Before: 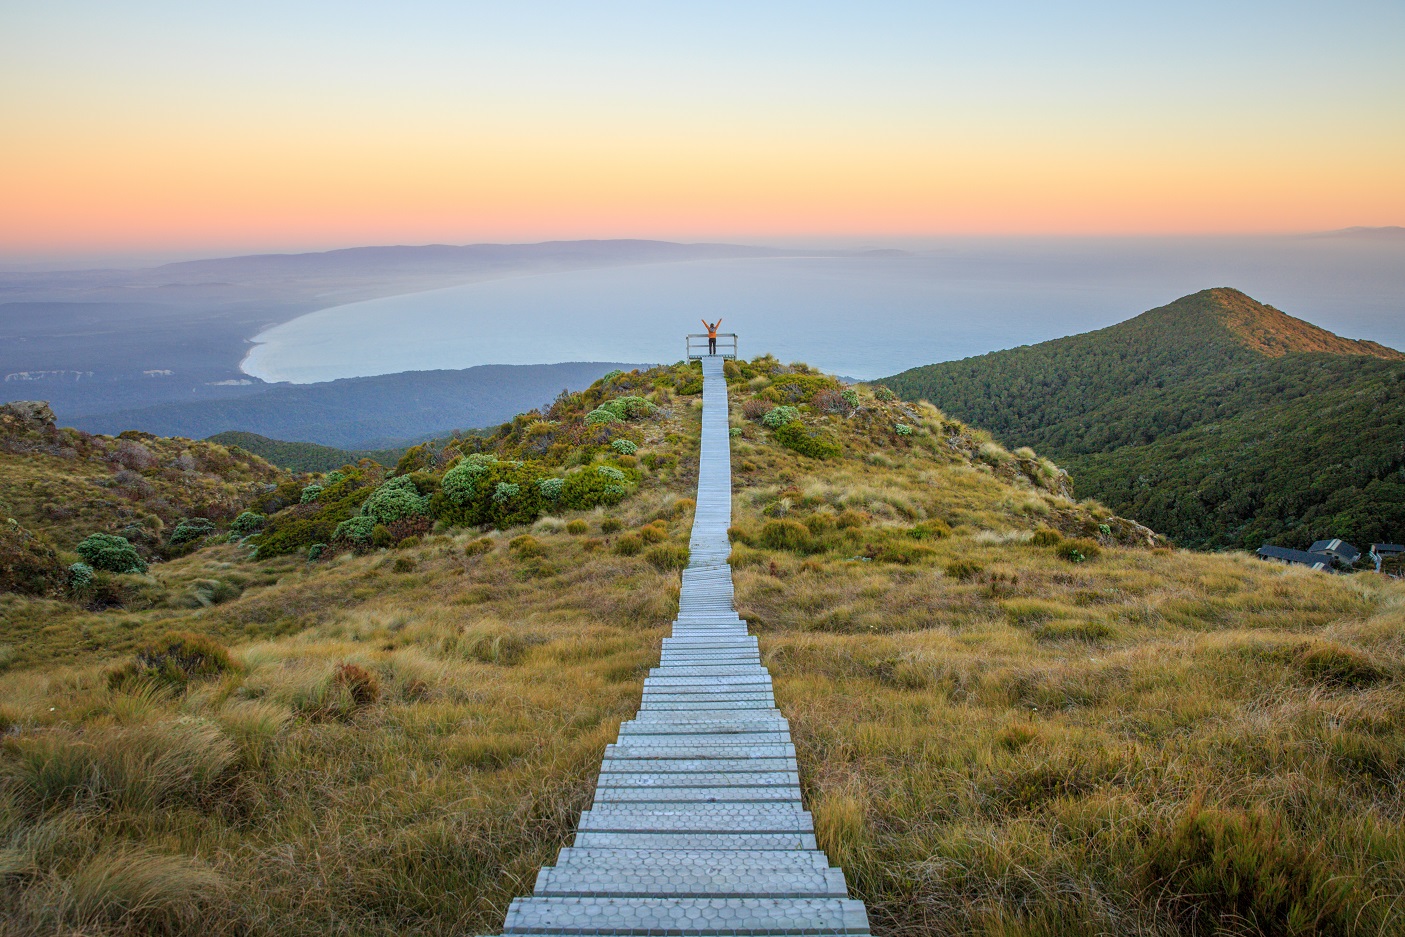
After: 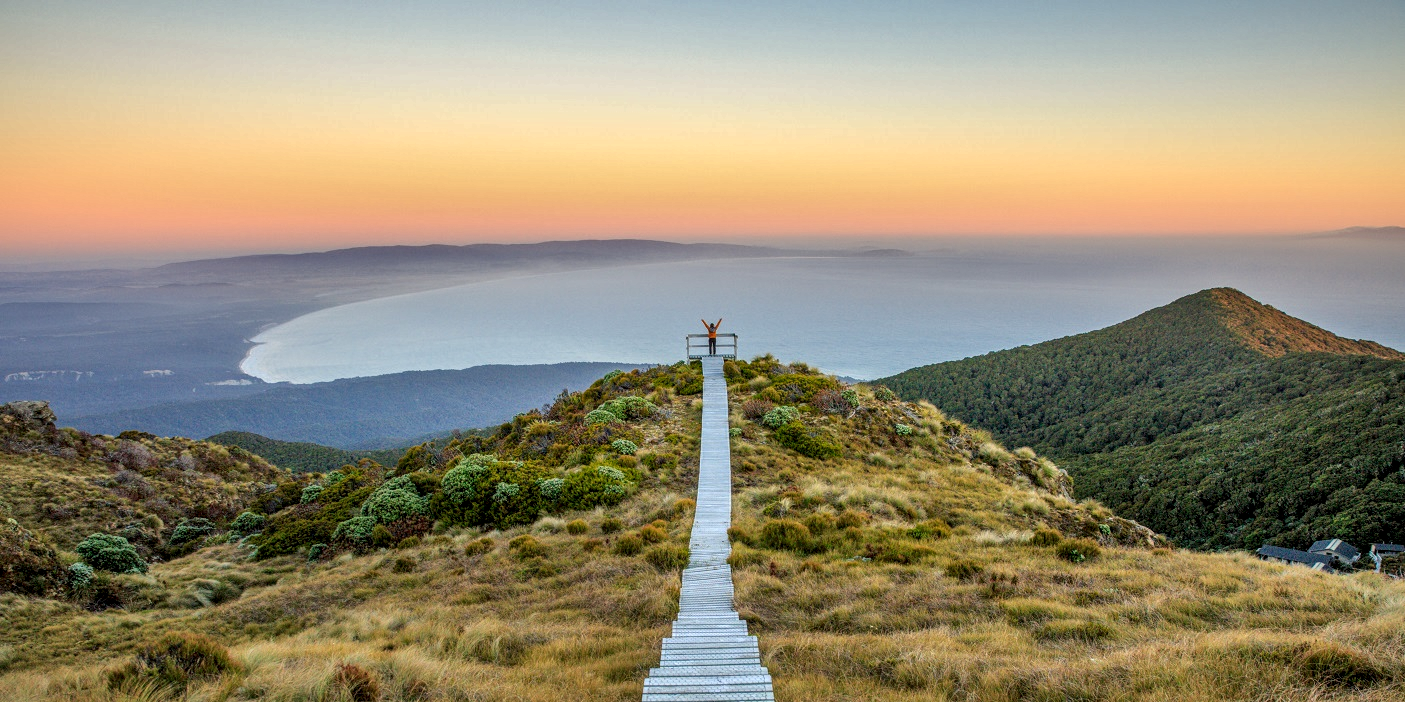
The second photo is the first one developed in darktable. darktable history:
color balance rgb: highlights gain › chroma 2.012%, highlights gain › hue 72.94°, perceptual saturation grading › global saturation 0.268%, saturation formula JzAzBz (2021)
local contrast: highlights 26%, detail 150%
crop: bottom 24.98%
shadows and highlights: shadows 76.09, highlights -60.71, soften with gaussian
